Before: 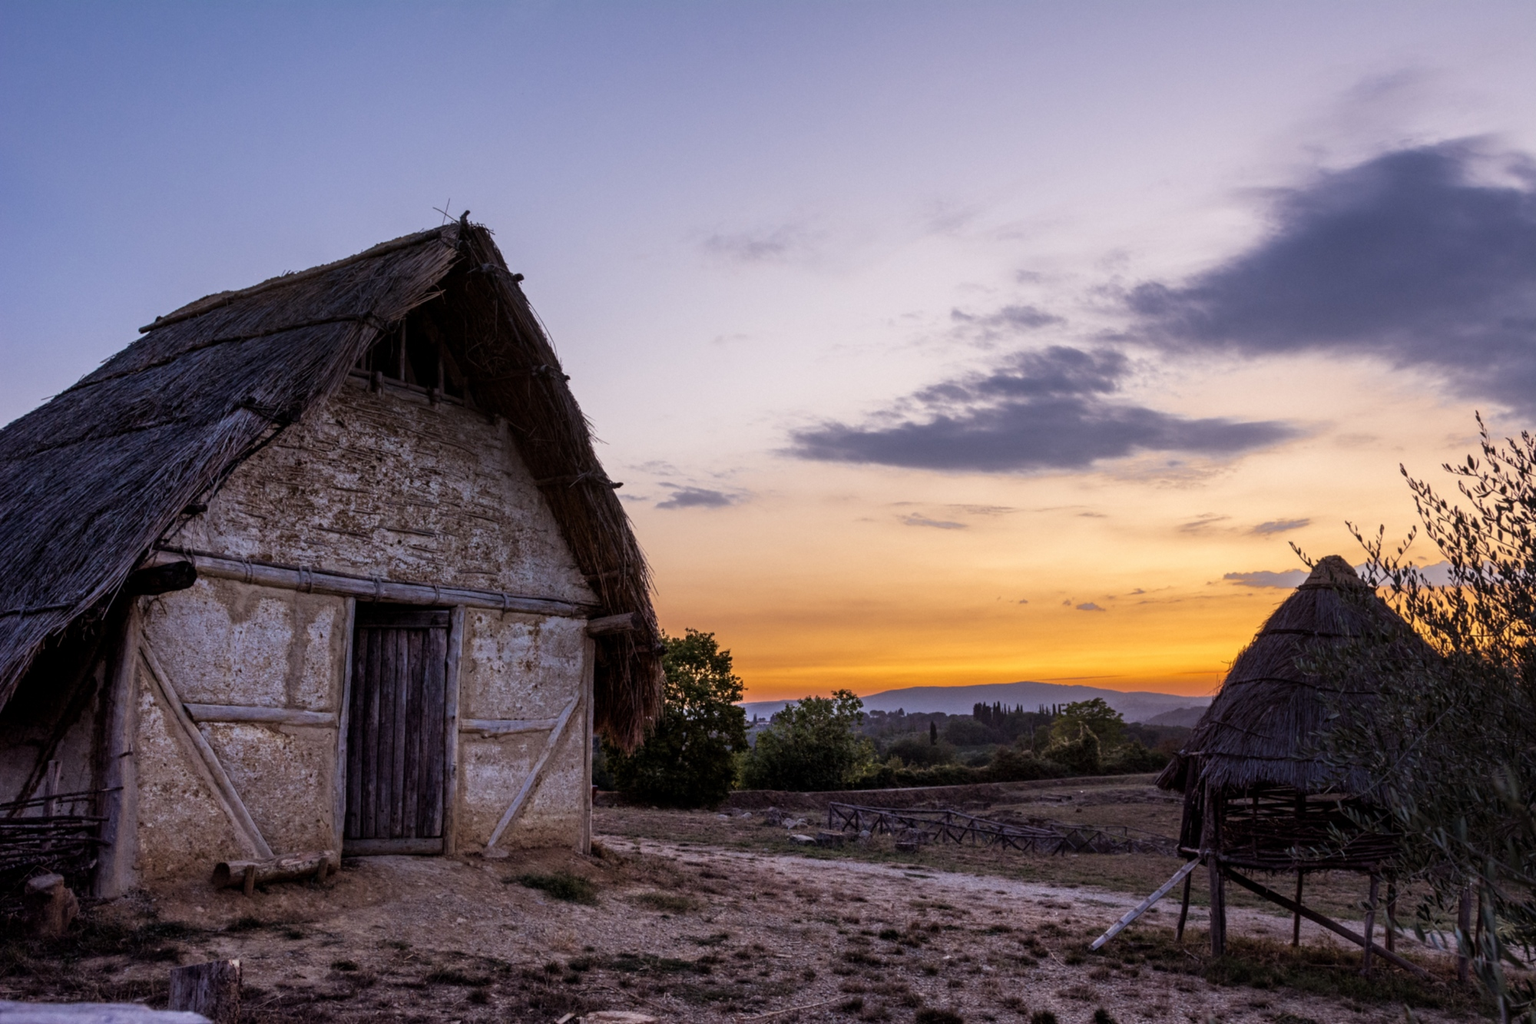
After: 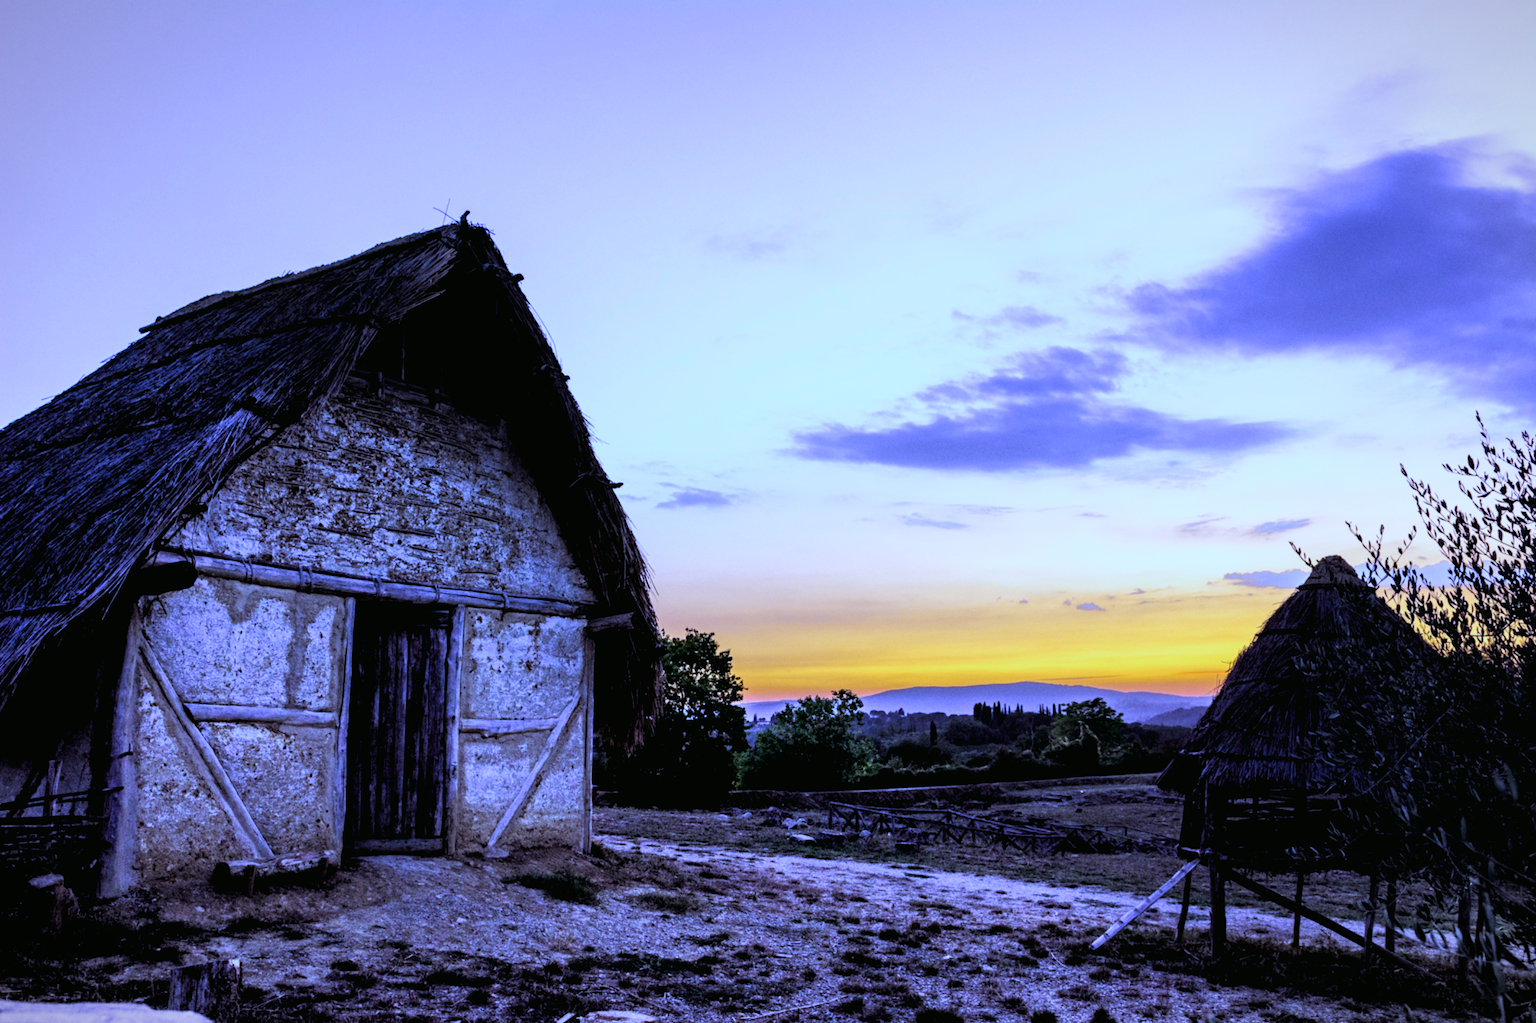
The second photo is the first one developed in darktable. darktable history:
velvia: on, module defaults
tone curve: curves: ch0 [(0, 0.012) (0.031, 0.02) (0.12, 0.083) (0.193, 0.171) (0.277, 0.279) (0.45, 0.52) (0.568, 0.676) (0.678, 0.777) (0.875, 0.92) (1, 0.965)]; ch1 [(0, 0) (0.243, 0.245) (0.402, 0.41) (0.493, 0.486) (0.508, 0.507) (0.531, 0.53) (0.551, 0.564) (0.646, 0.672) (0.694, 0.732) (1, 1)]; ch2 [(0, 0) (0.249, 0.216) (0.356, 0.343) (0.424, 0.442) (0.476, 0.482) (0.498, 0.502) (0.517, 0.517) (0.532, 0.545) (0.562, 0.575) (0.614, 0.644) (0.706, 0.748) (0.808, 0.809) (0.991, 0.968)], color space Lab, independent channels, preserve colors none
white balance: red 0.766, blue 1.537
vignetting: fall-off start 100%, brightness -0.282, width/height ratio 1.31
rgb levels: levels [[0.01, 0.419, 0.839], [0, 0.5, 1], [0, 0.5, 1]]
